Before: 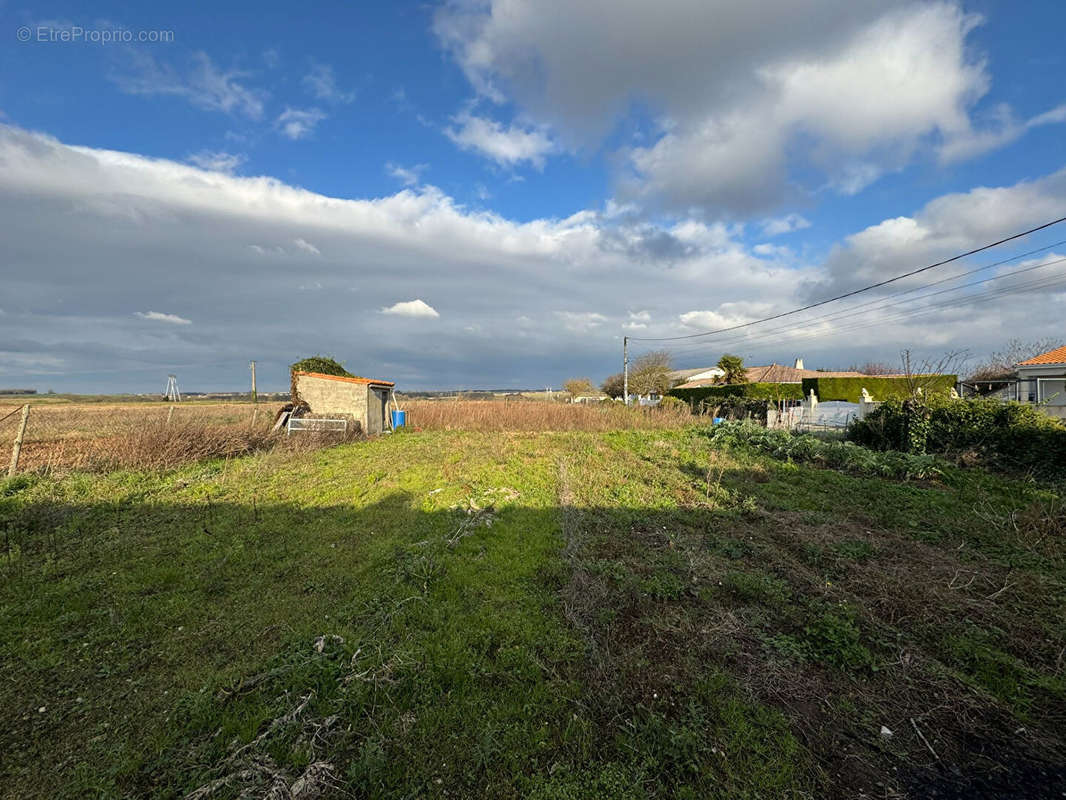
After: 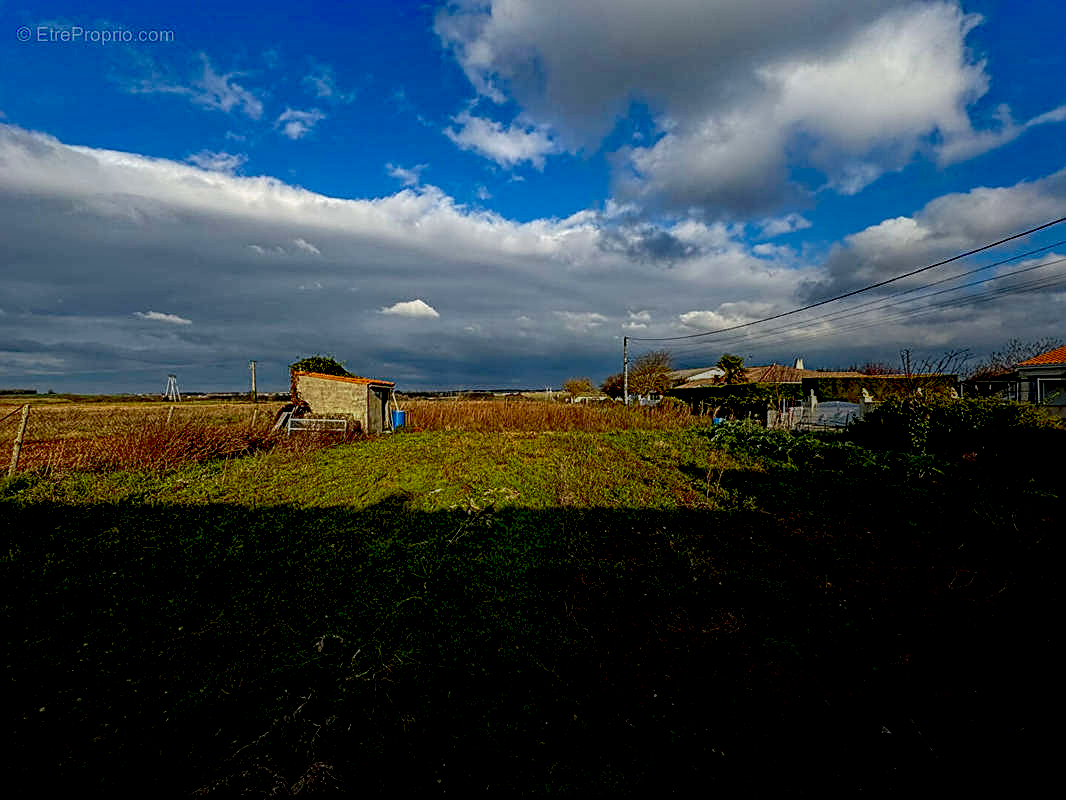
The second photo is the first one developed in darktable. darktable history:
local contrast: on, module defaults
shadows and highlights: on, module defaults
exposure: black level correction 0.1, exposure -0.092 EV, compensate highlight preservation false
sharpen: on, module defaults
